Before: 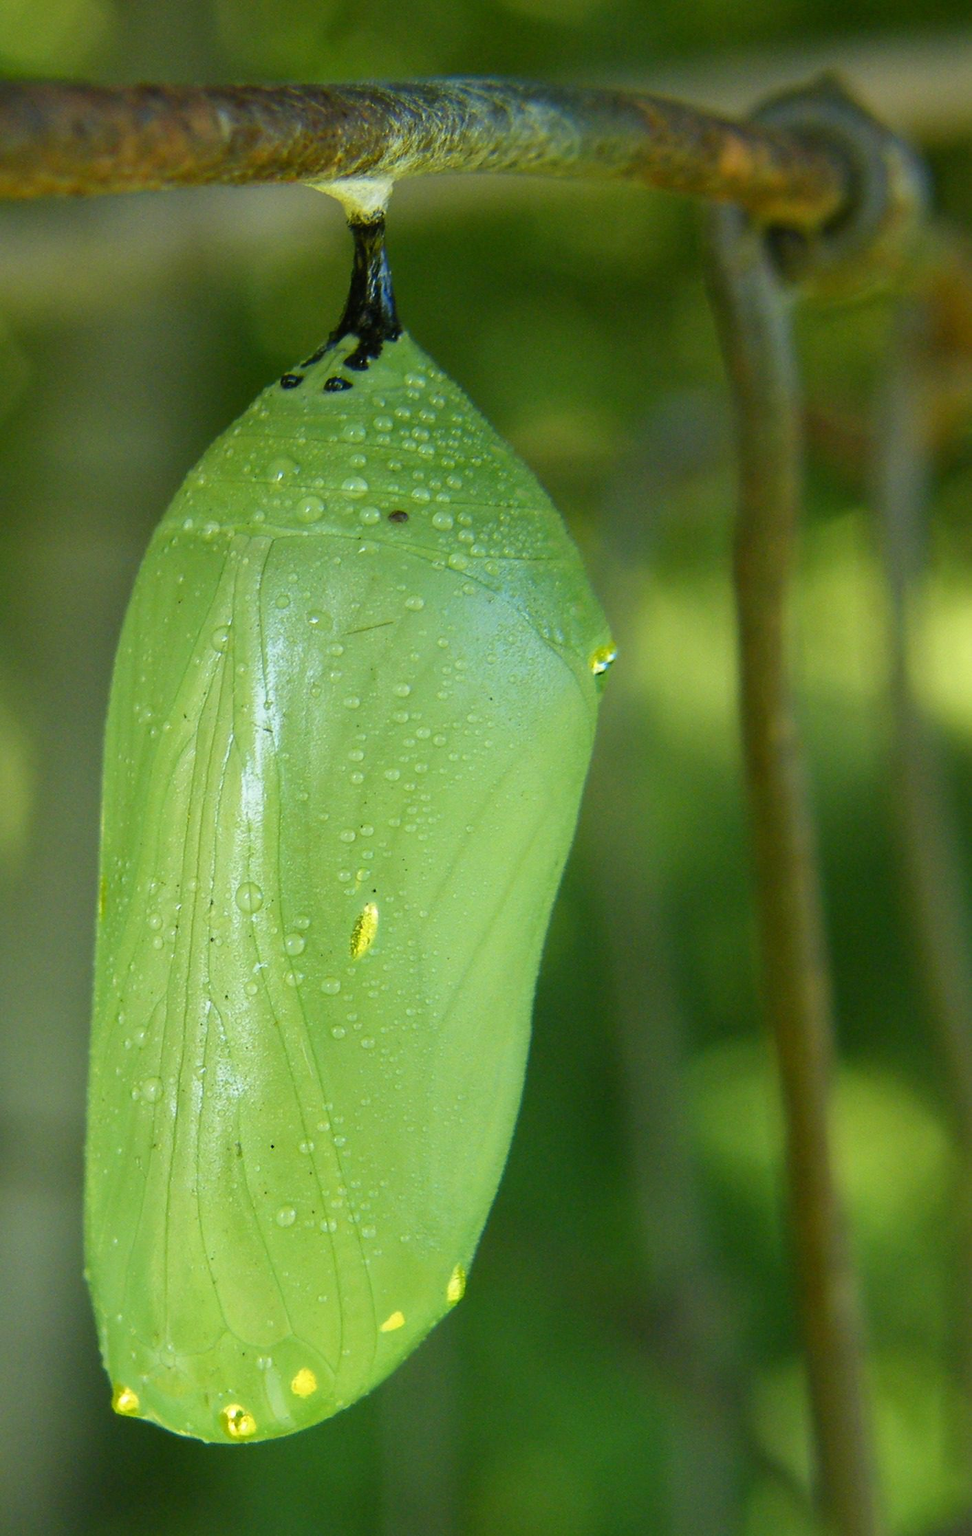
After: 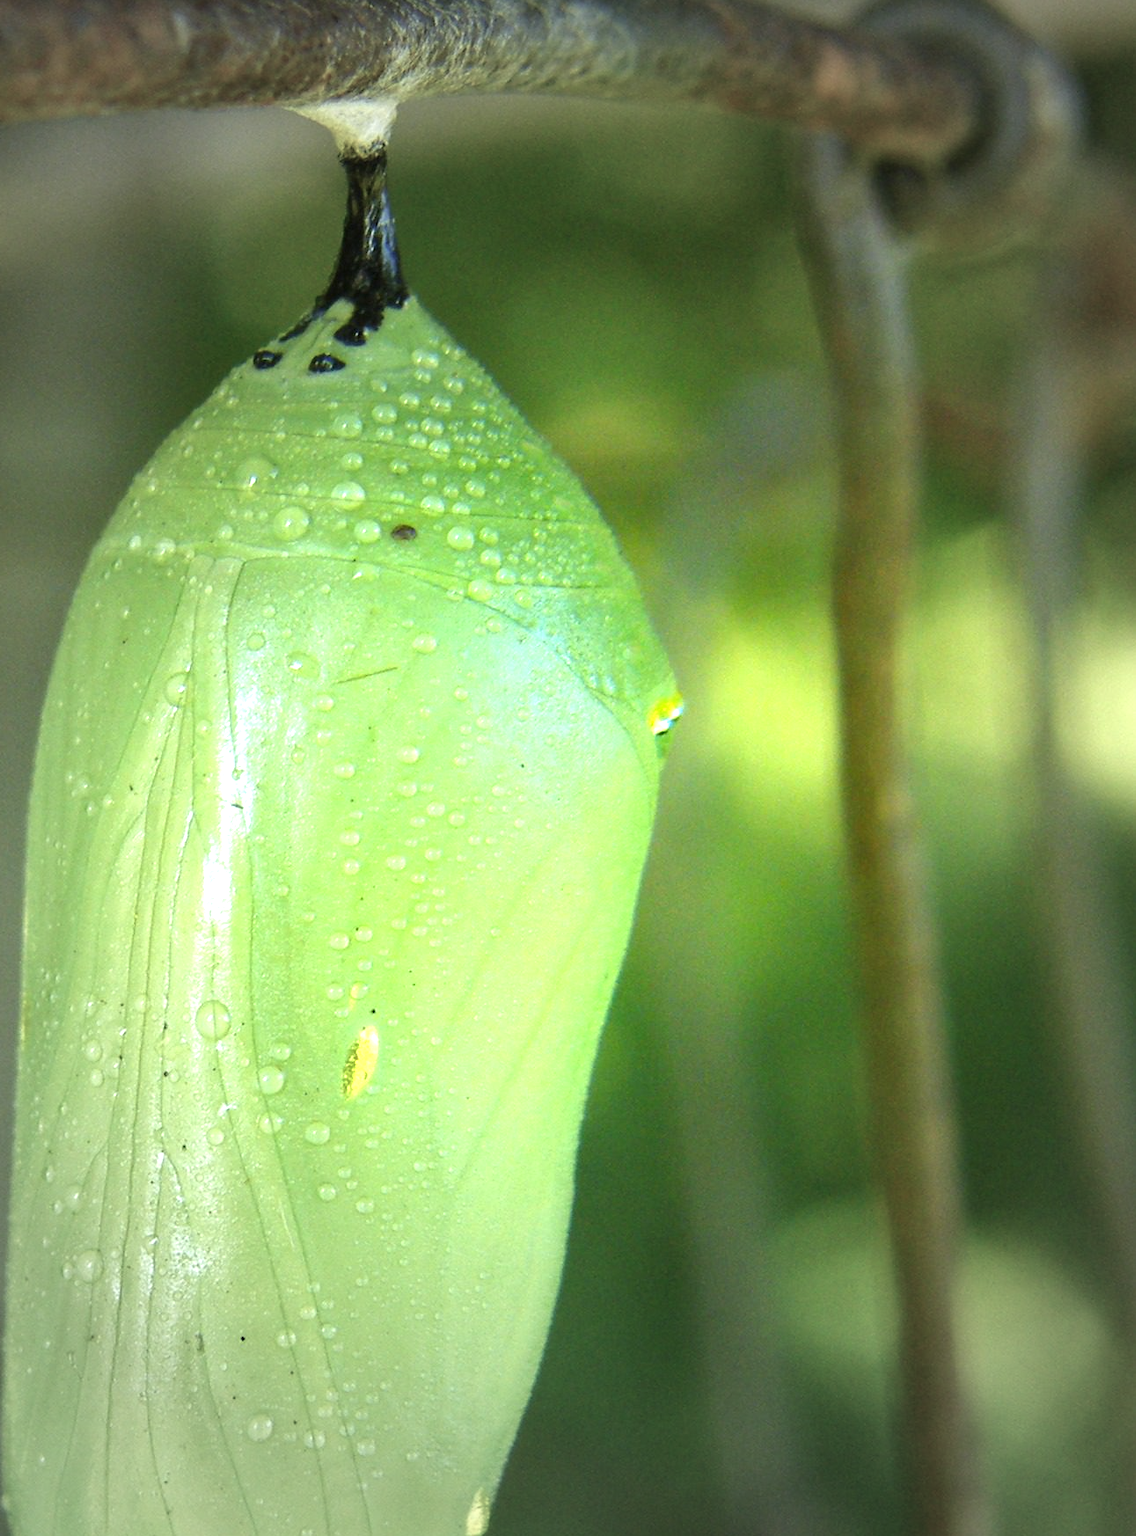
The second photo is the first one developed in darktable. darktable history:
vignetting: fall-off start 32.96%, fall-off radius 64.29%, width/height ratio 0.964
crop: left 8.528%, top 6.56%, bottom 15.258%
exposure: black level correction 0, exposure 1.2 EV, compensate highlight preservation false
